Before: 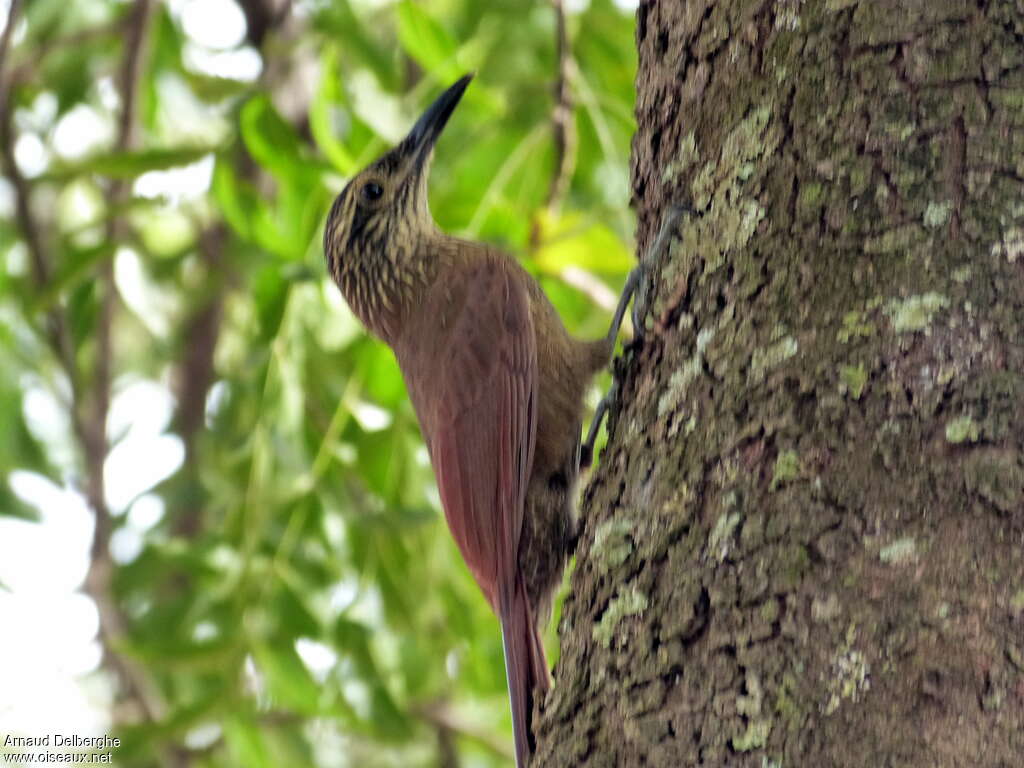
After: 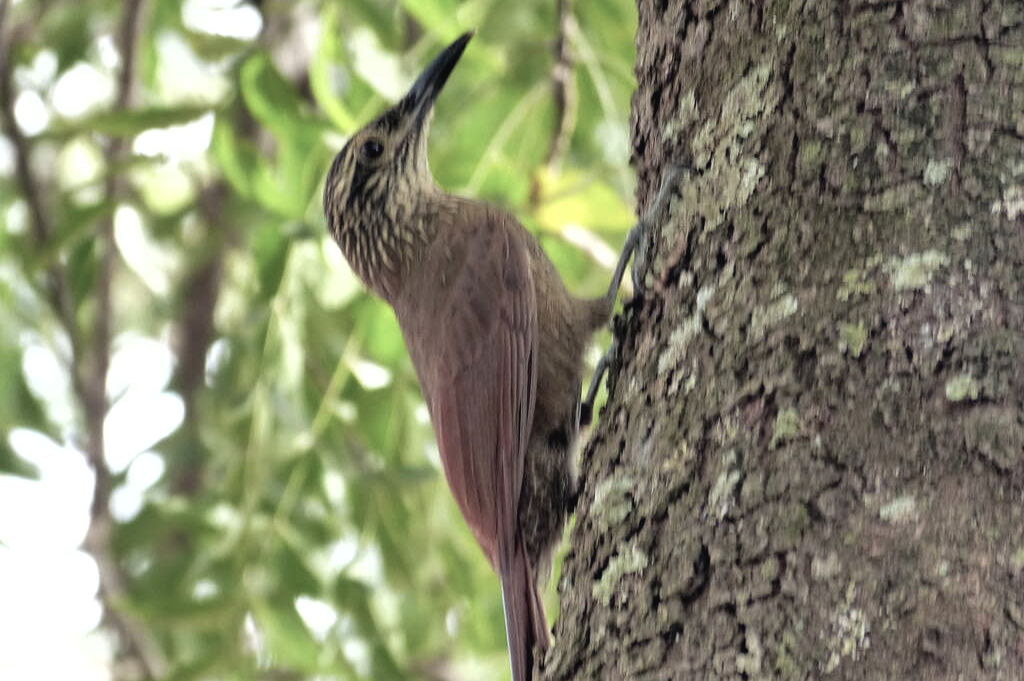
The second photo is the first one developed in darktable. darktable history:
tone equalizer: -8 EV -0.389 EV, -7 EV -0.428 EV, -6 EV -0.314 EV, -5 EV -0.186 EV, -3 EV 0.194 EV, -2 EV 0.361 EV, -1 EV 0.383 EV, +0 EV 0.428 EV
crop and rotate: top 5.568%, bottom 5.731%
shadows and highlights: shadows 52.03, highlights -28.48, soften with gaussian
contrast brightness saturation: contrast -0.056, saturation -0.392
